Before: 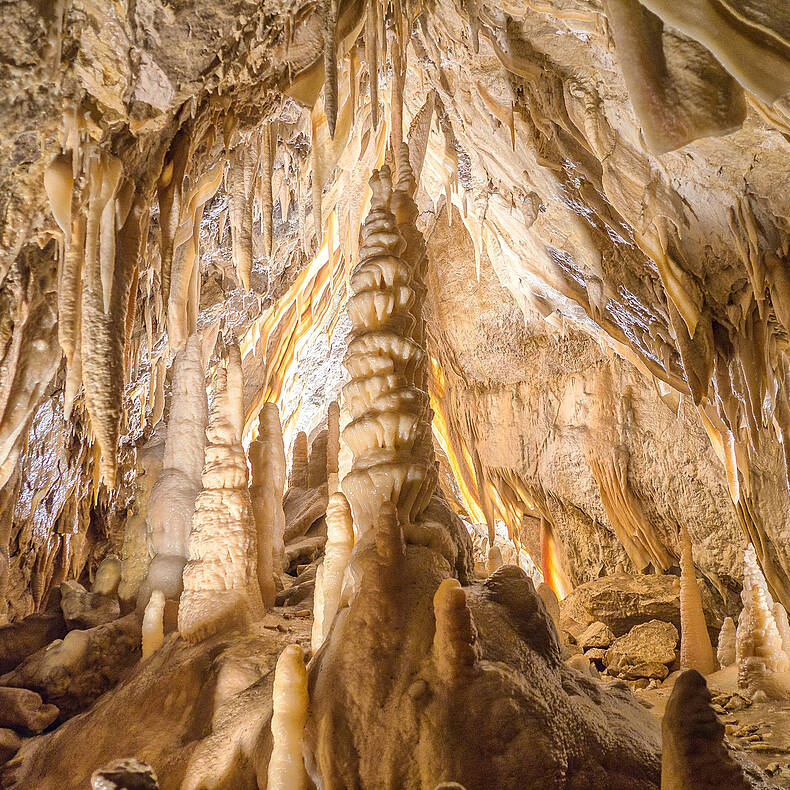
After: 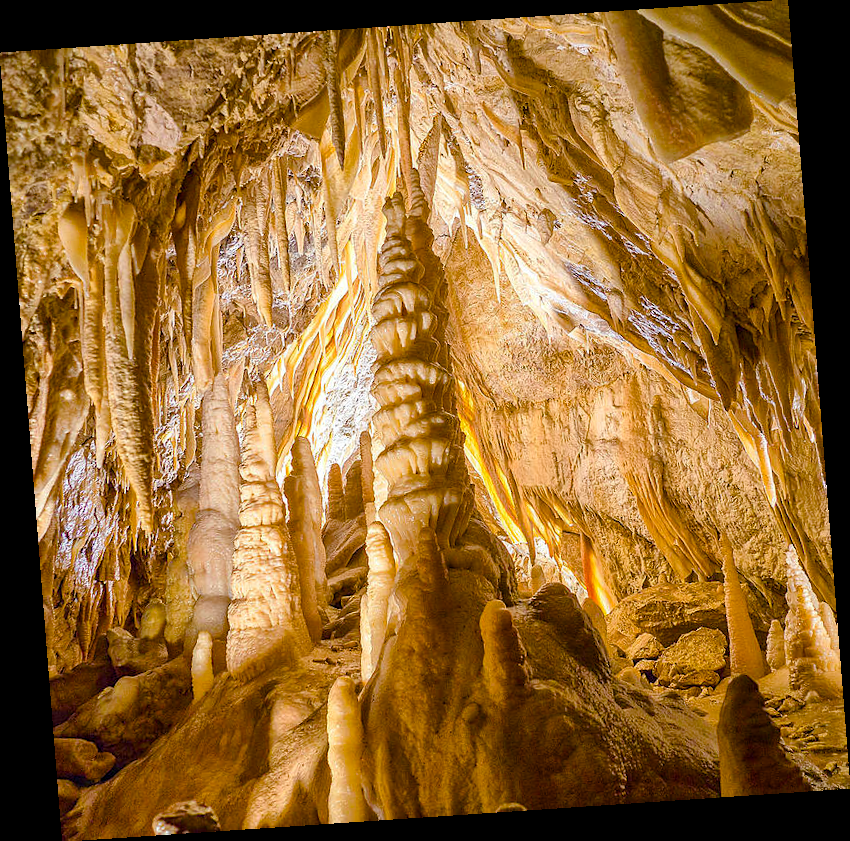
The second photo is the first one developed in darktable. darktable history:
levels: mode automatic, gray 50.8%
haze removal: compatibility mode true, adaptive false
rotate and perspective: rotation -4.2°, shear 0.006, automatic cropping off
color balance rgb: perceptual saturation grading › global saturation 20%, perceptual saturation grading › highlights -25%, perceptual saturation grading › shadows 50.52%, global vibrance 40.24%
